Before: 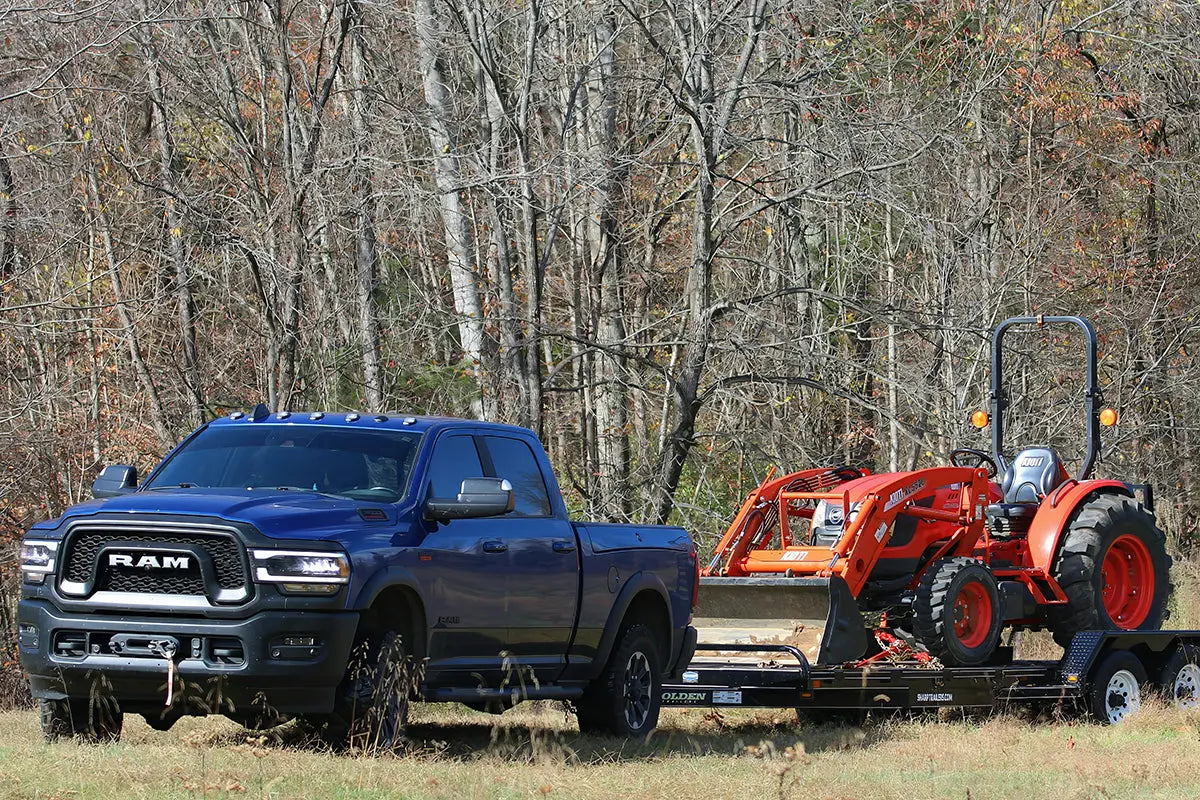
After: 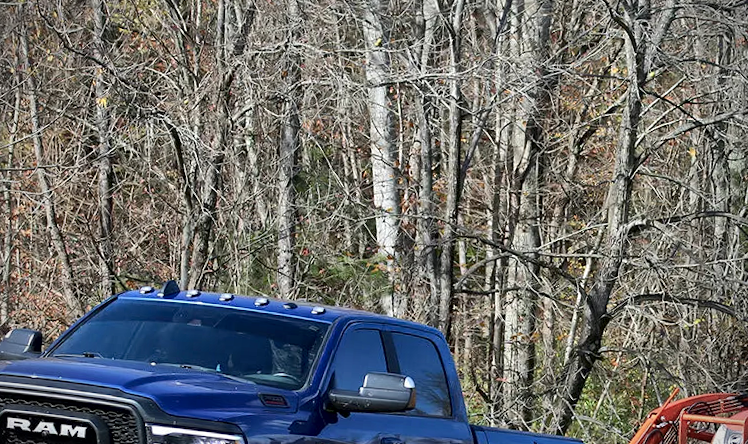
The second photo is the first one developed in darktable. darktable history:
crop and rotate: angle -4.99°, left 2.122%, top 6.945%, right 27.566%, bottom 30.519%
local contrast: mode bilateral grid, contrast 20, coarseness 50, detail 171%, midtone range 0.2
vignetting: on, module defaults
